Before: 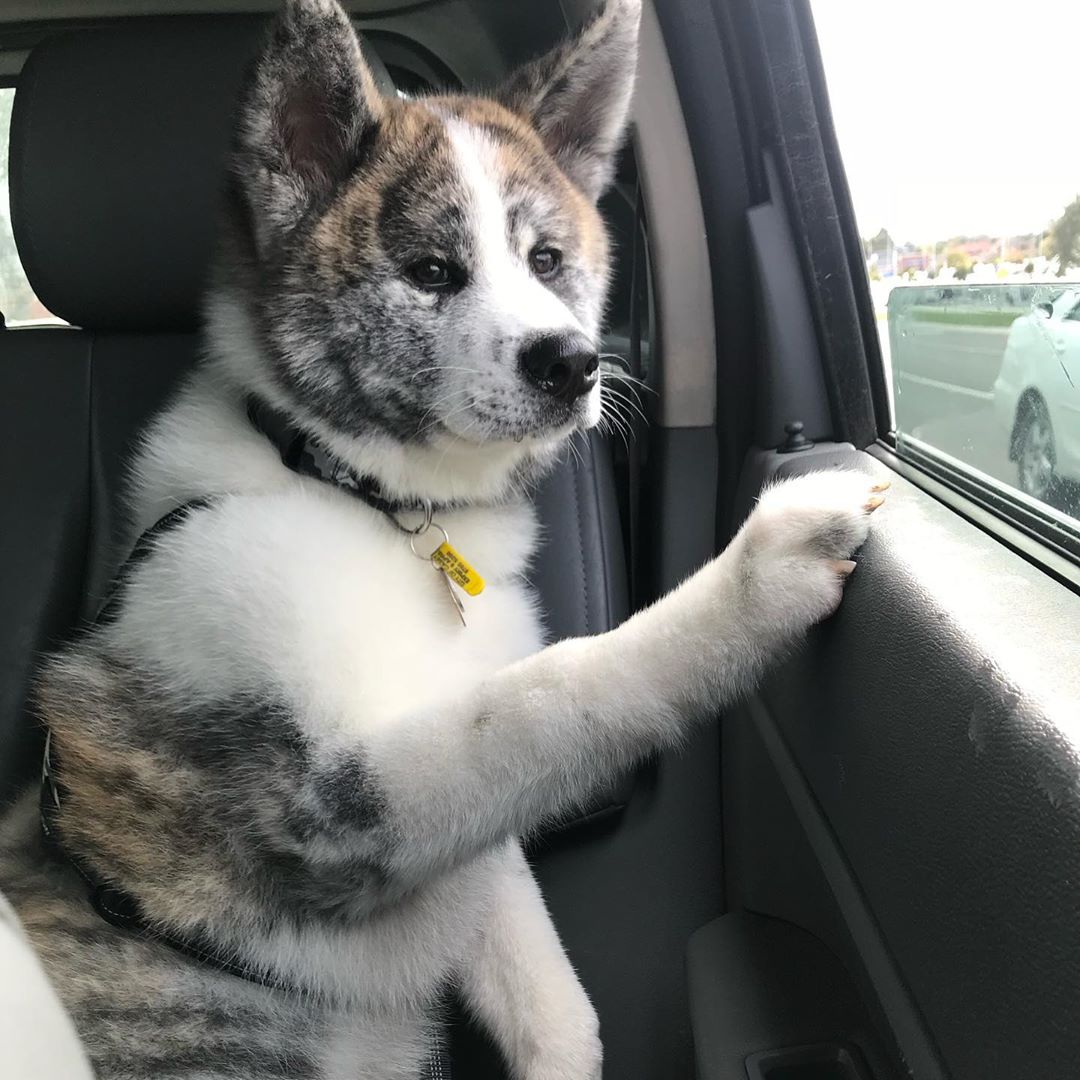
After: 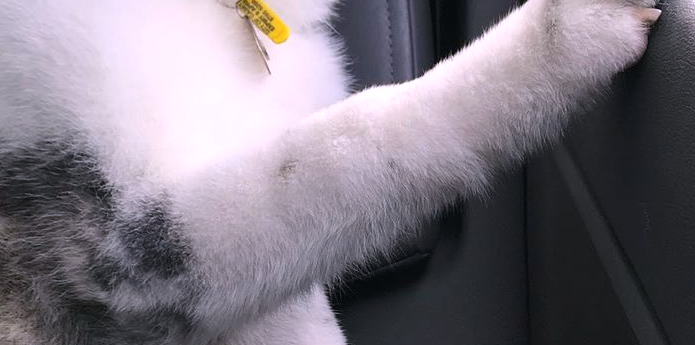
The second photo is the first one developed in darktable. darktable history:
color zones: curves: ch0 [(0.25, 0.5) (0.428, 0.473) (0.75, 0.5)]; ch1 [(0.243, 0.479) (0.398, 0.452) (0.75, 0.5)]
crop: left 18.091%, top 51.13%, right 17.525%, bottom 16.85%
white balance: red 1.066, blue 1.119
